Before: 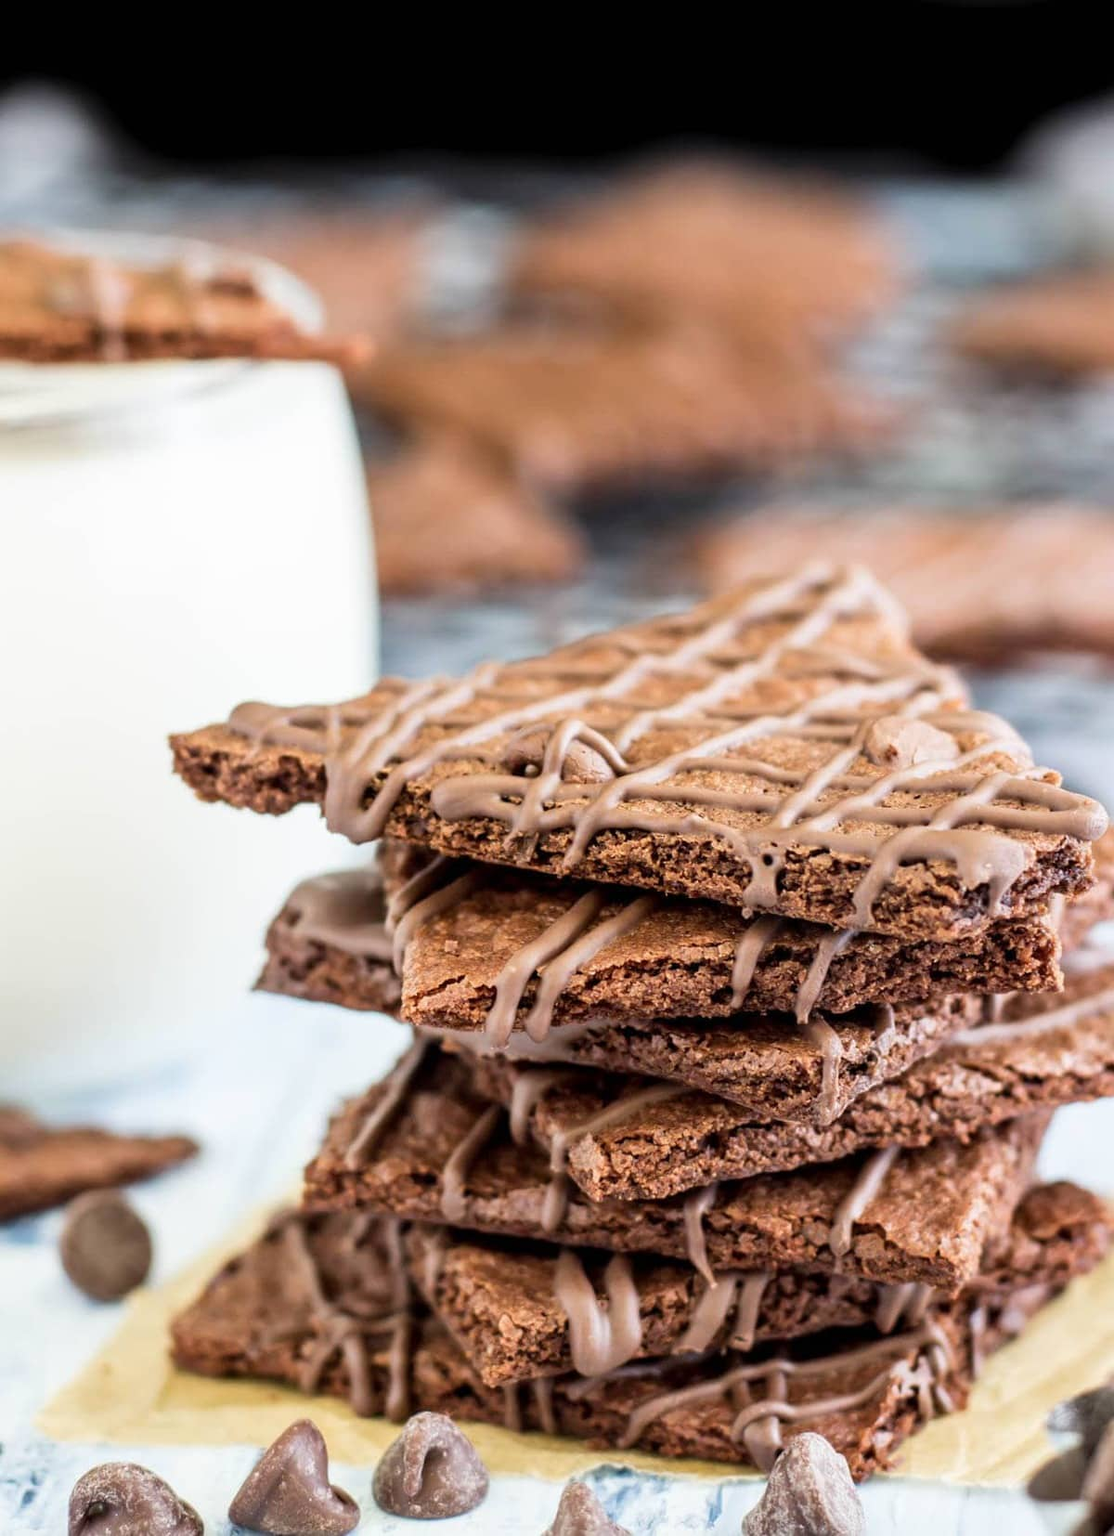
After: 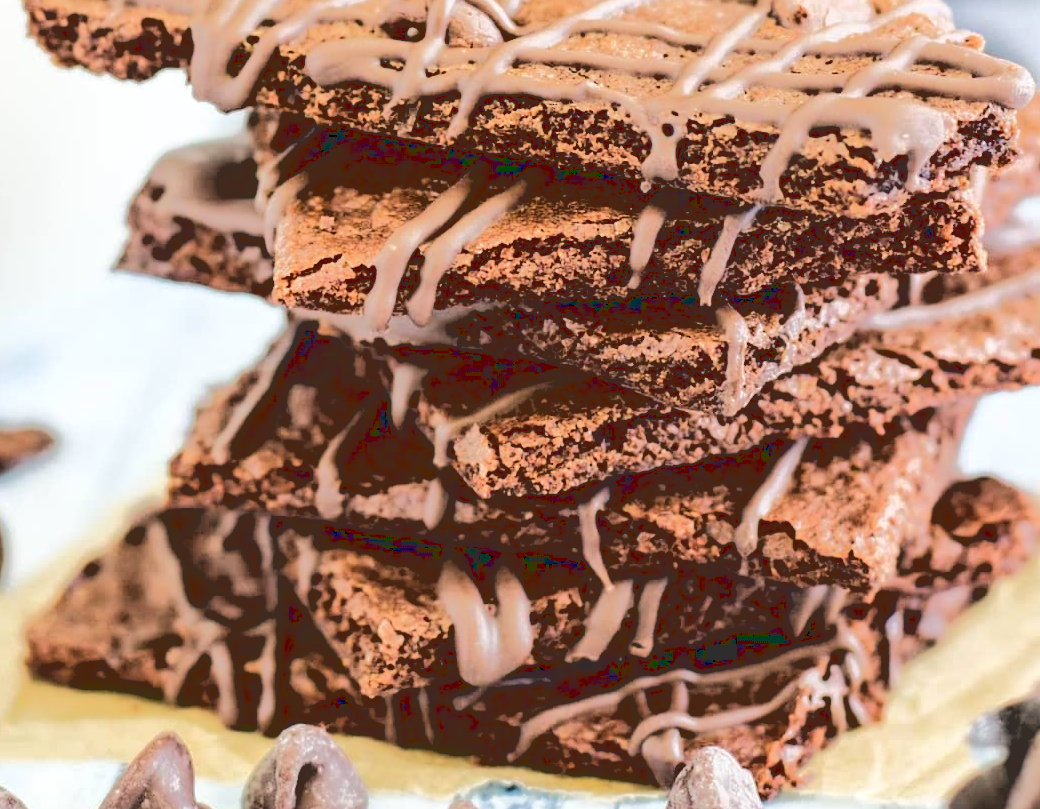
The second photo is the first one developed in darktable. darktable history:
crop and rotate: left 13.306%, top 48.129%, bottom 2.928%
base curve: curves: ch0 [(0.065, 0.026) (0.236, 0.358) (0.53, 0.546) (0.777, 0.841) (0.924, 0.992)], preserve colors average RGB
